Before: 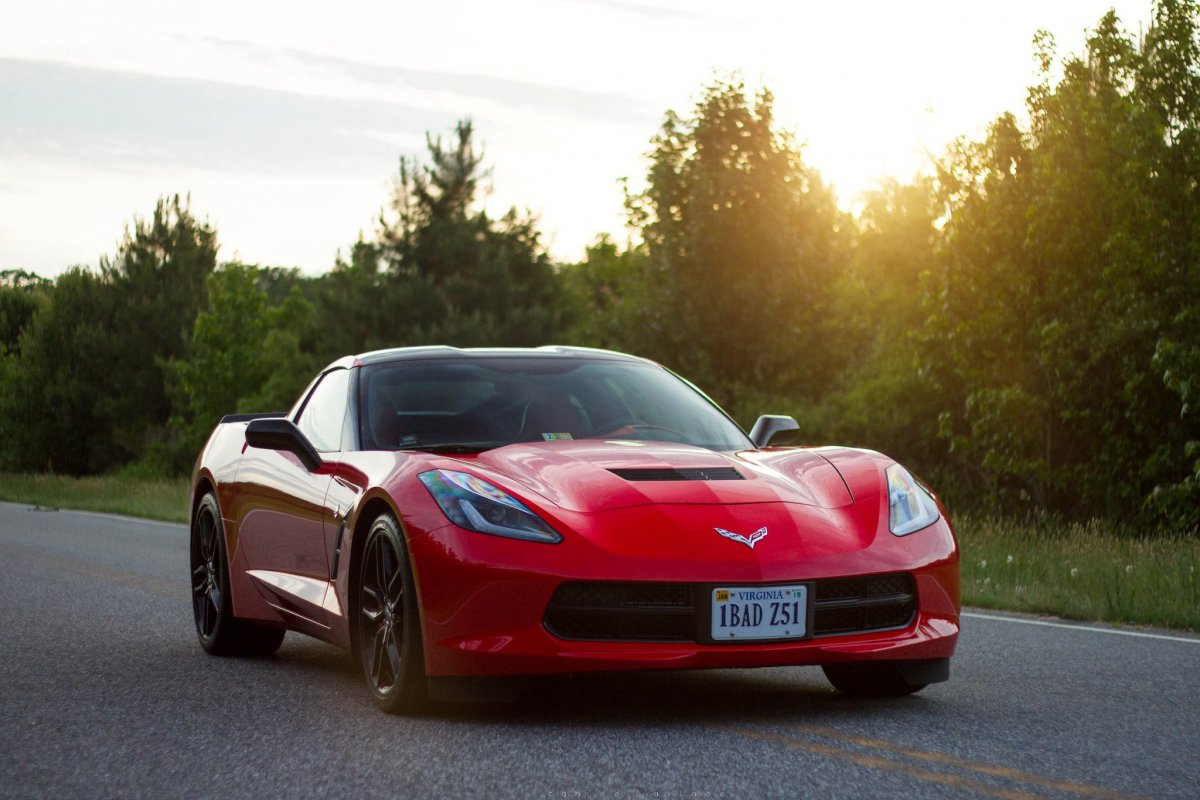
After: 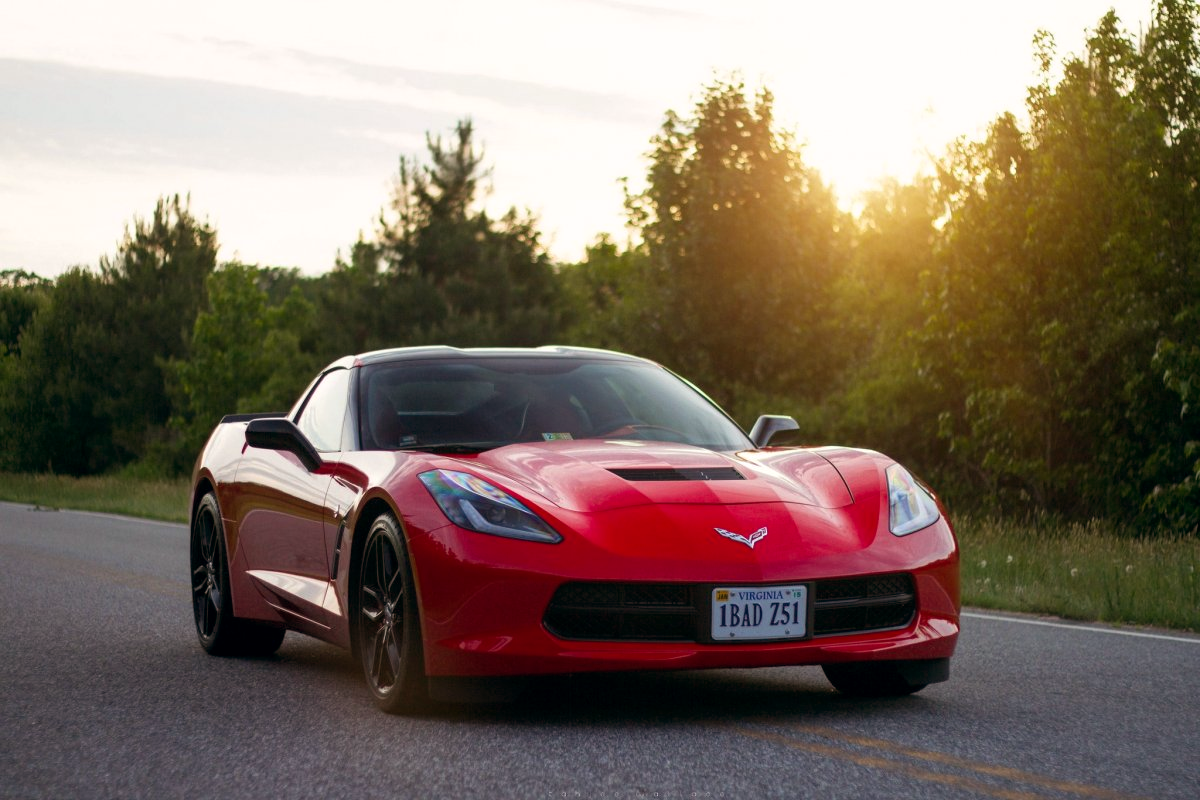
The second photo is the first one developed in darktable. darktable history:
tone equalizer: on, module defaults
color balance: lift [0.998, 0.998, 1.001, 1.002], gamma [0.995, 1.025, 0.992, 0.975], gain [0.995, 1.02, 0.997, 0.98]
